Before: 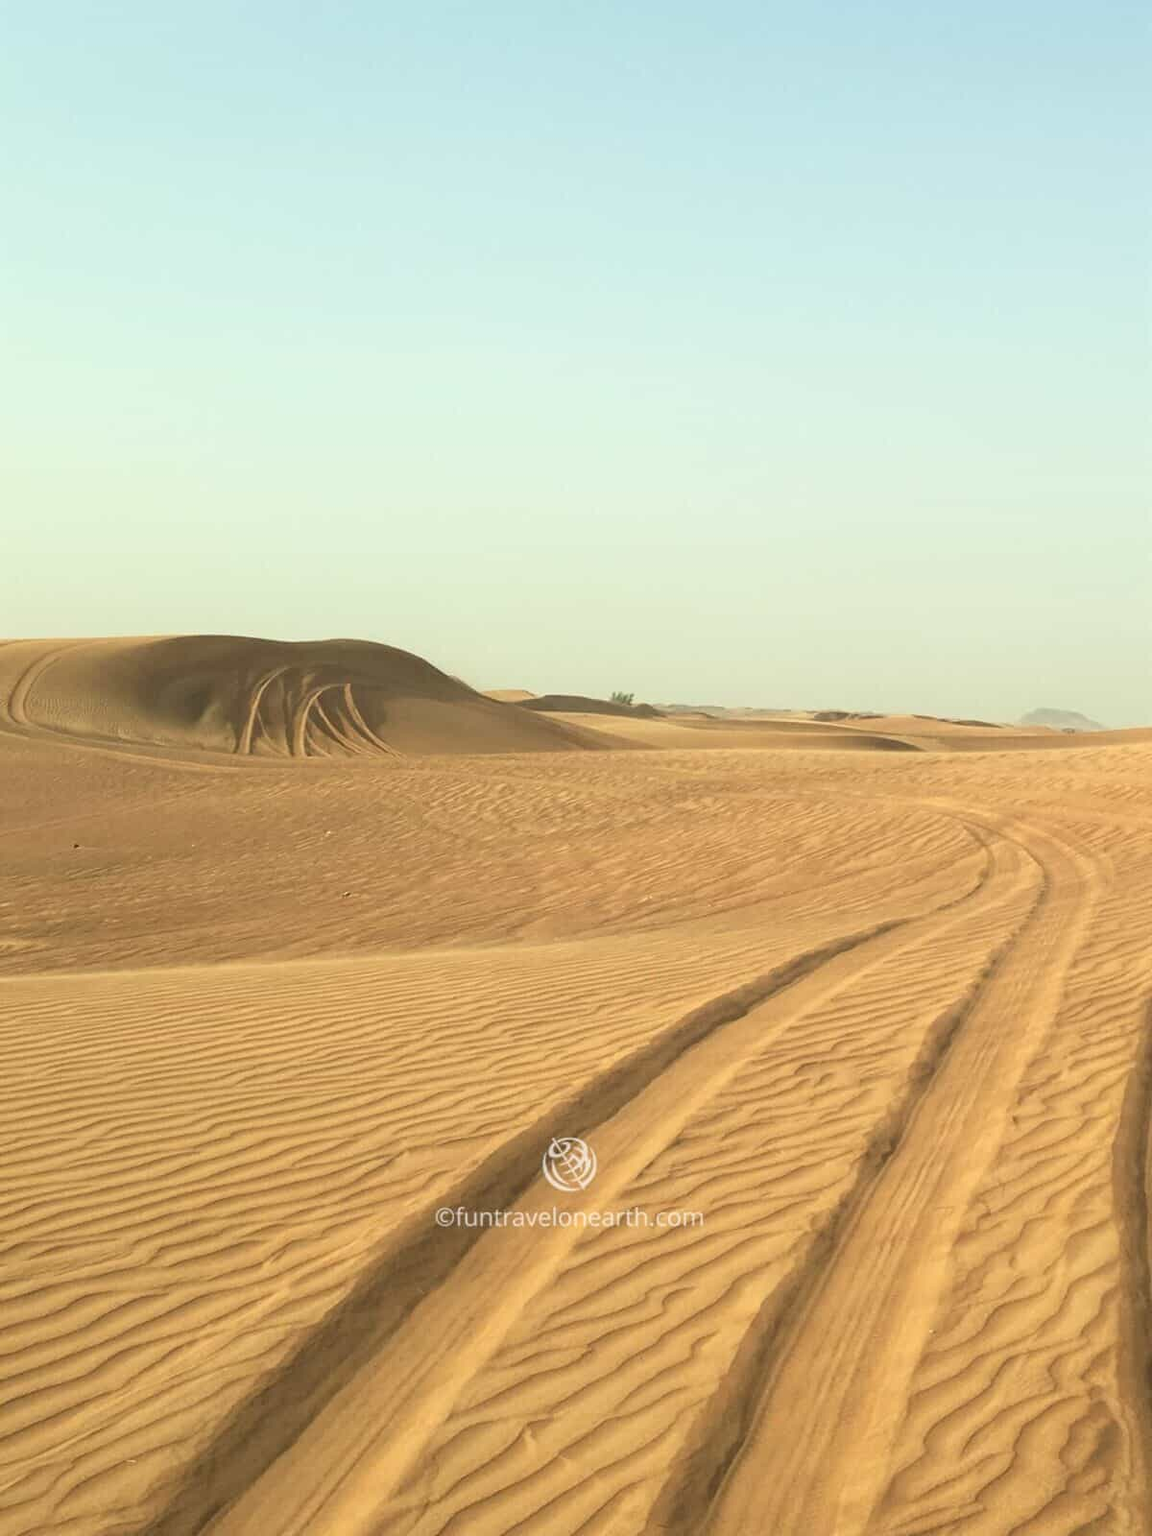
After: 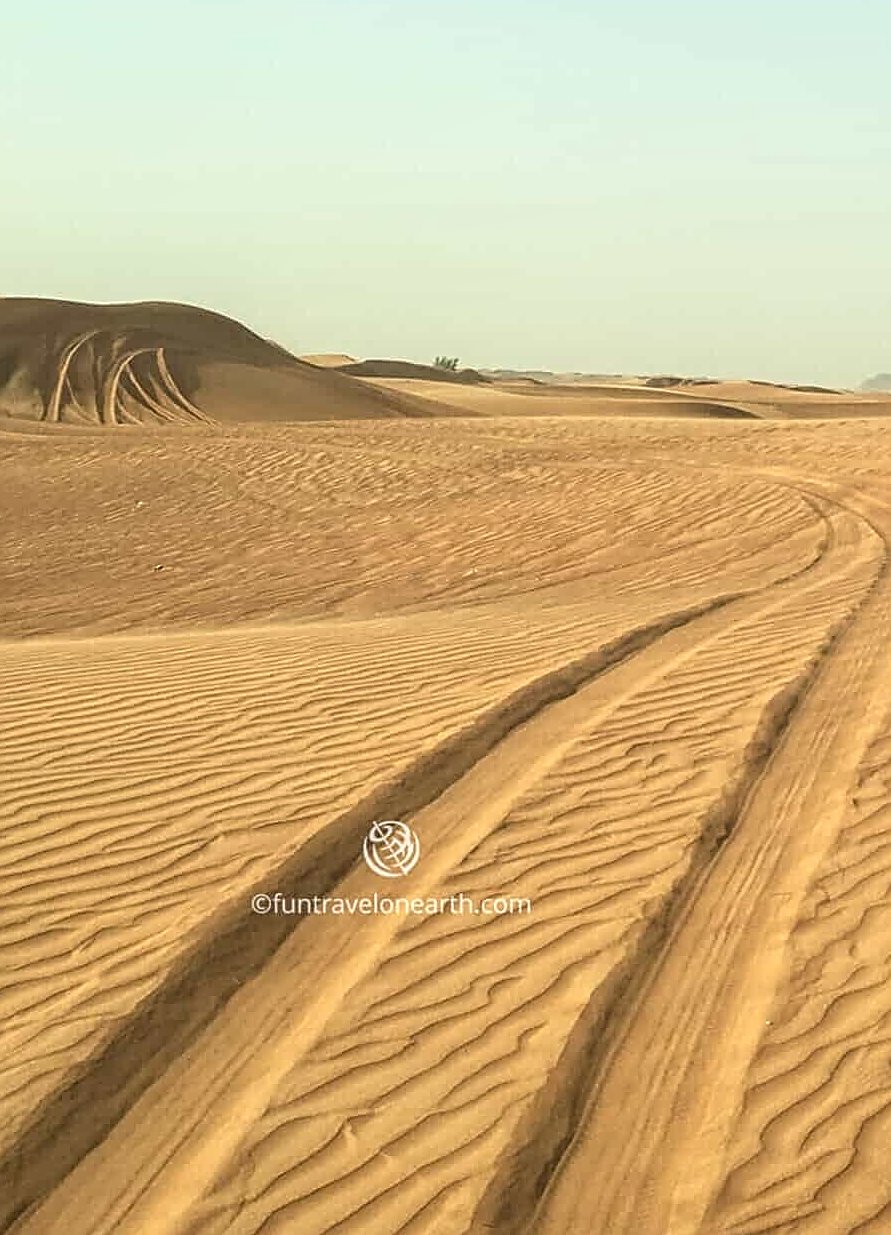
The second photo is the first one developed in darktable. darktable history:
tone equalizer: on, module defaults
sharpen: on, module defaults
crop: left 16.85%, top 22.791%, right 8.819%
contrast equalizer: octaves 7, y [[0.502, 0.505, 0.512, 0.529, 0.564, 0.588], [0.5 ×6], [0.502, 0.505, 0.512, 0.529, 0.564, 0.588], [0, 0.001, 0.001, 0.004, 0.008, 0.011], [0, 0.001, 0.001, 0.004, 0.008, 0.011]]
local contrast: on, module defaults
